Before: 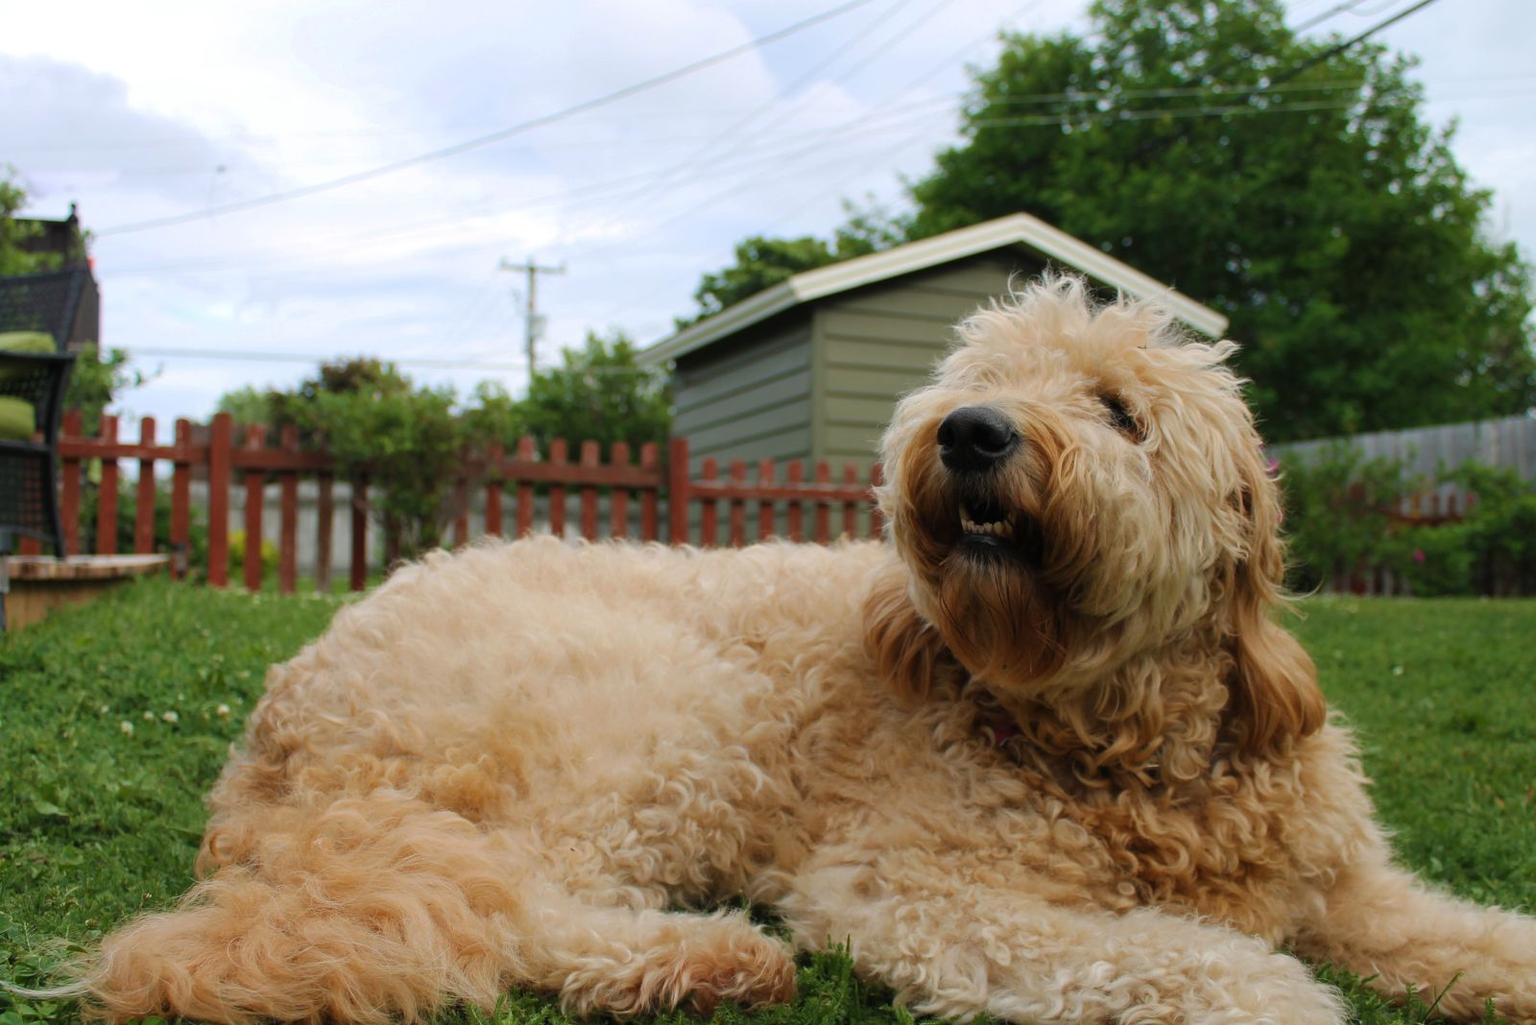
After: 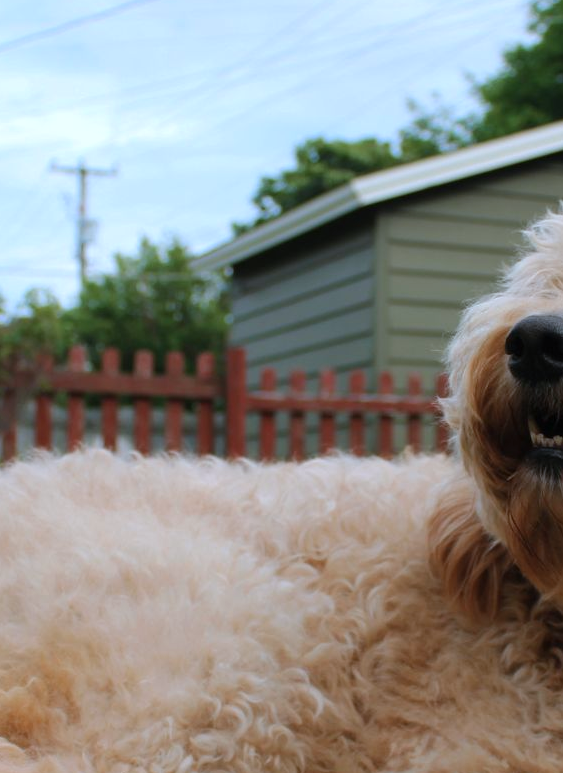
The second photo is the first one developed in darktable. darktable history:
crop and rotate: left 29.476%, top 10.214%, right 35.32%, bottom 17.333%
color correction: highlights a* -2.24, highlights b* -18.1
